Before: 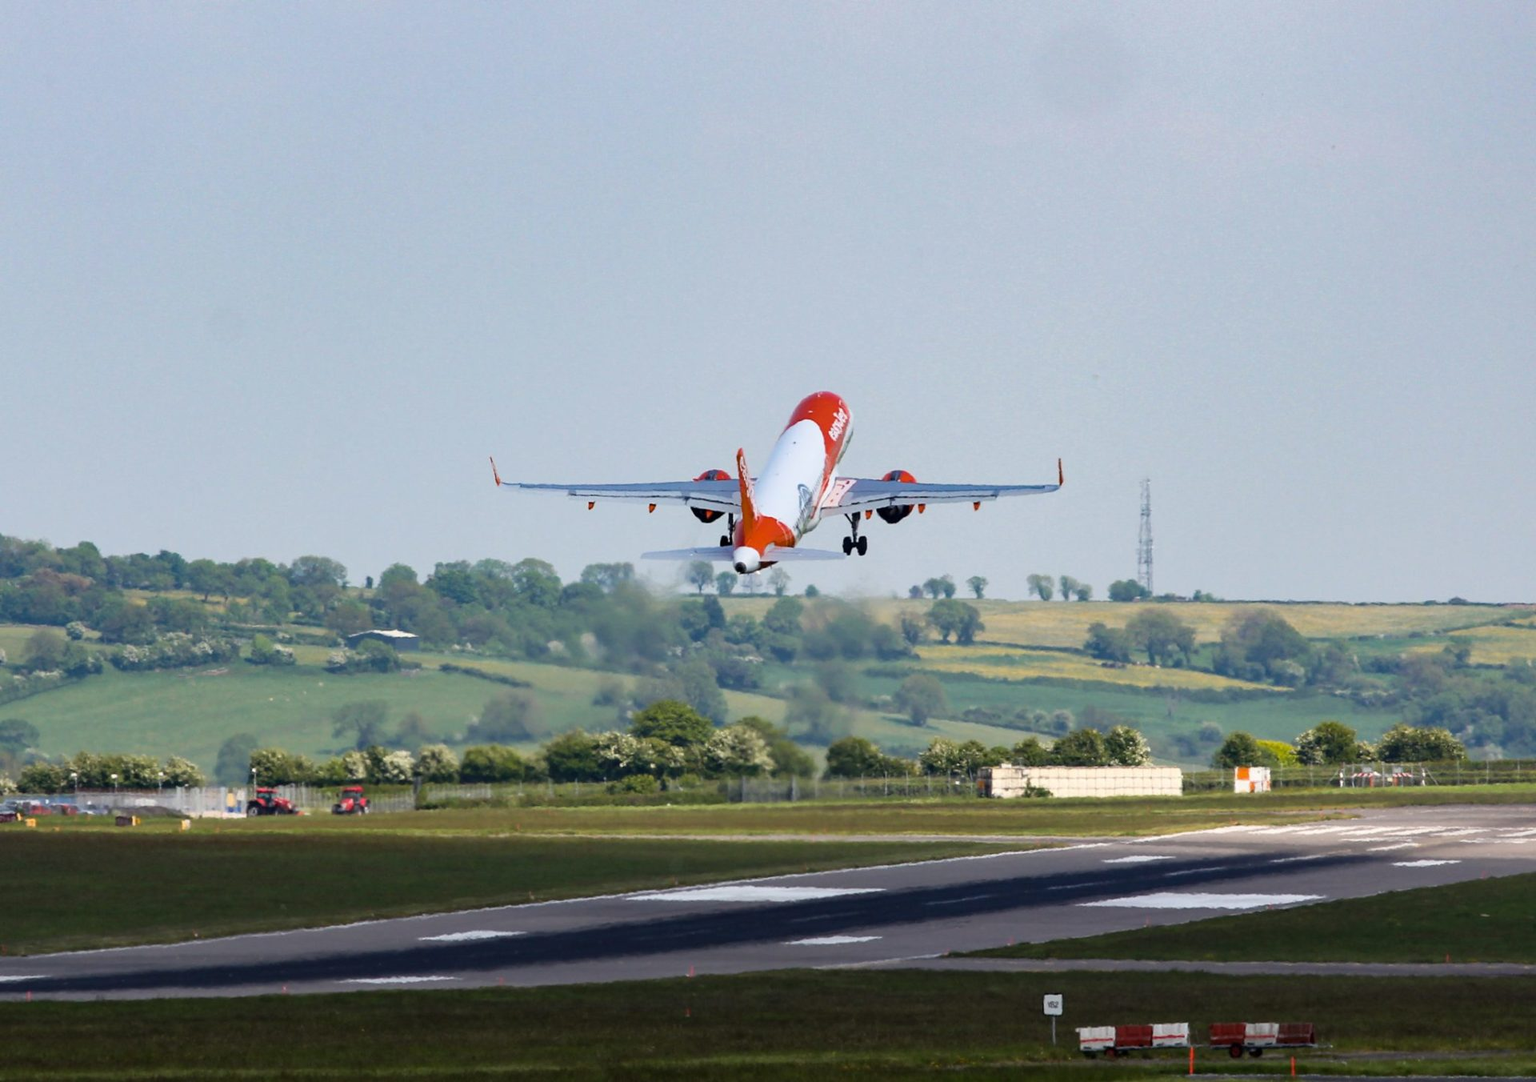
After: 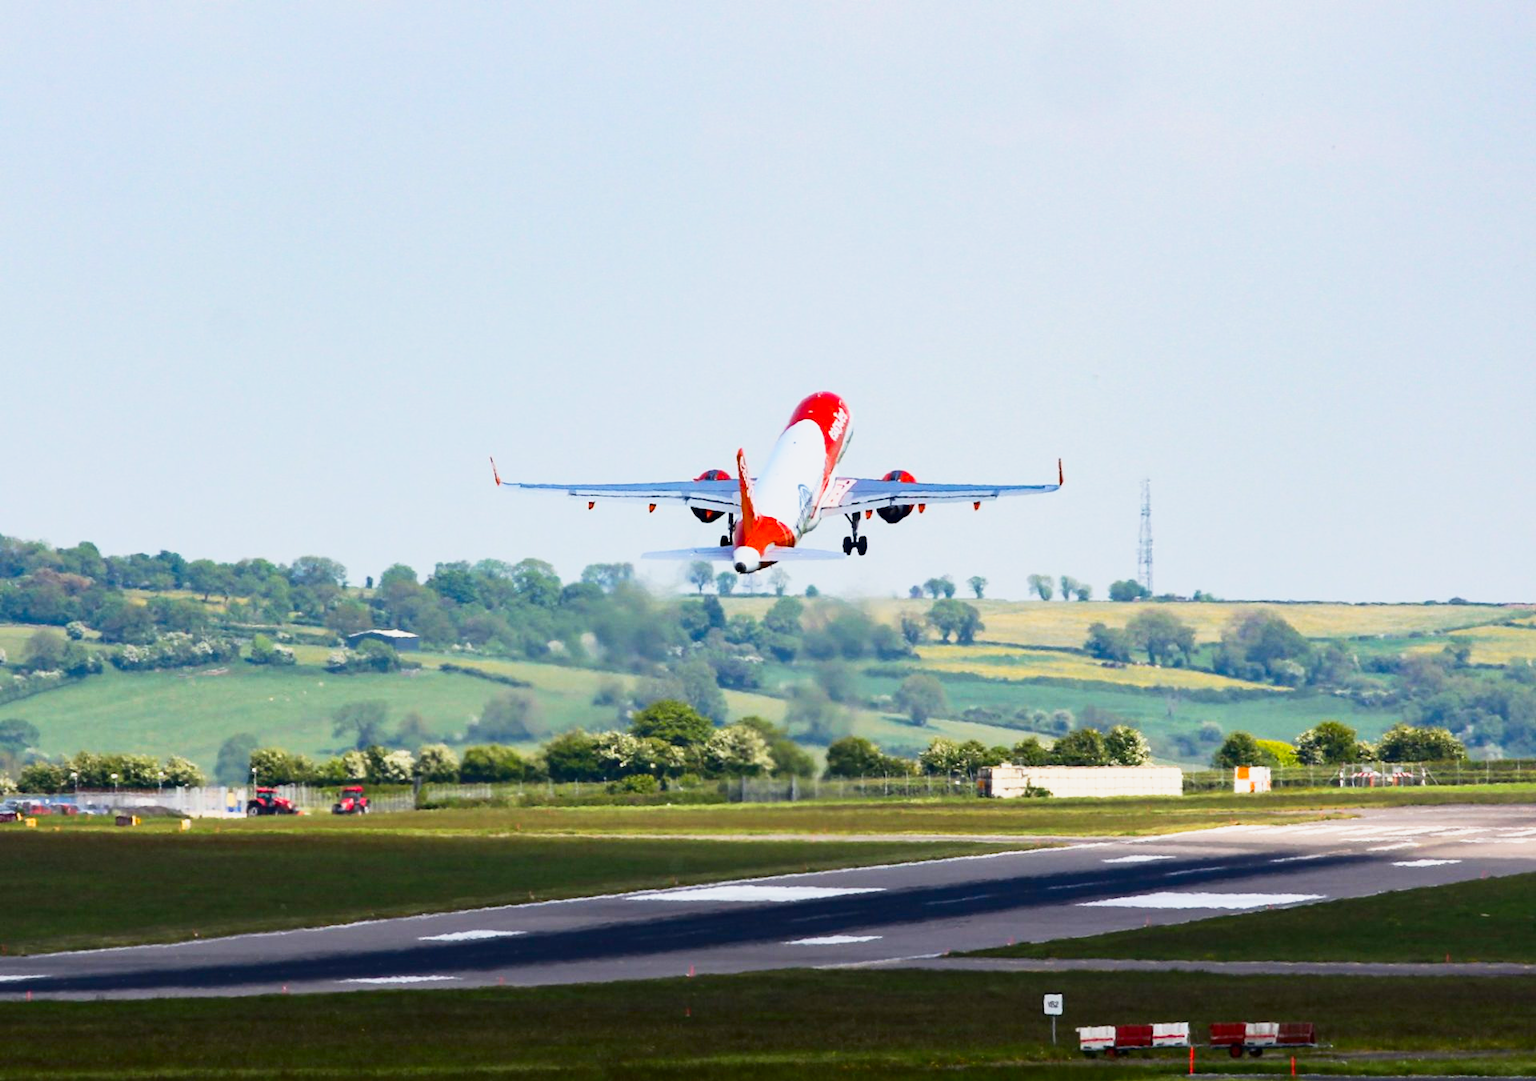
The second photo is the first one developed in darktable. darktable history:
base curve: curves: ch0 [(0, 0) (0.088, 0.125) (0.176, 0.251) (0.354, 0.501) (0.613, 0.749) (1, 0.877)], preserve colors none
contrast brightness saturation: contrast 0.16, saturation 0.32
